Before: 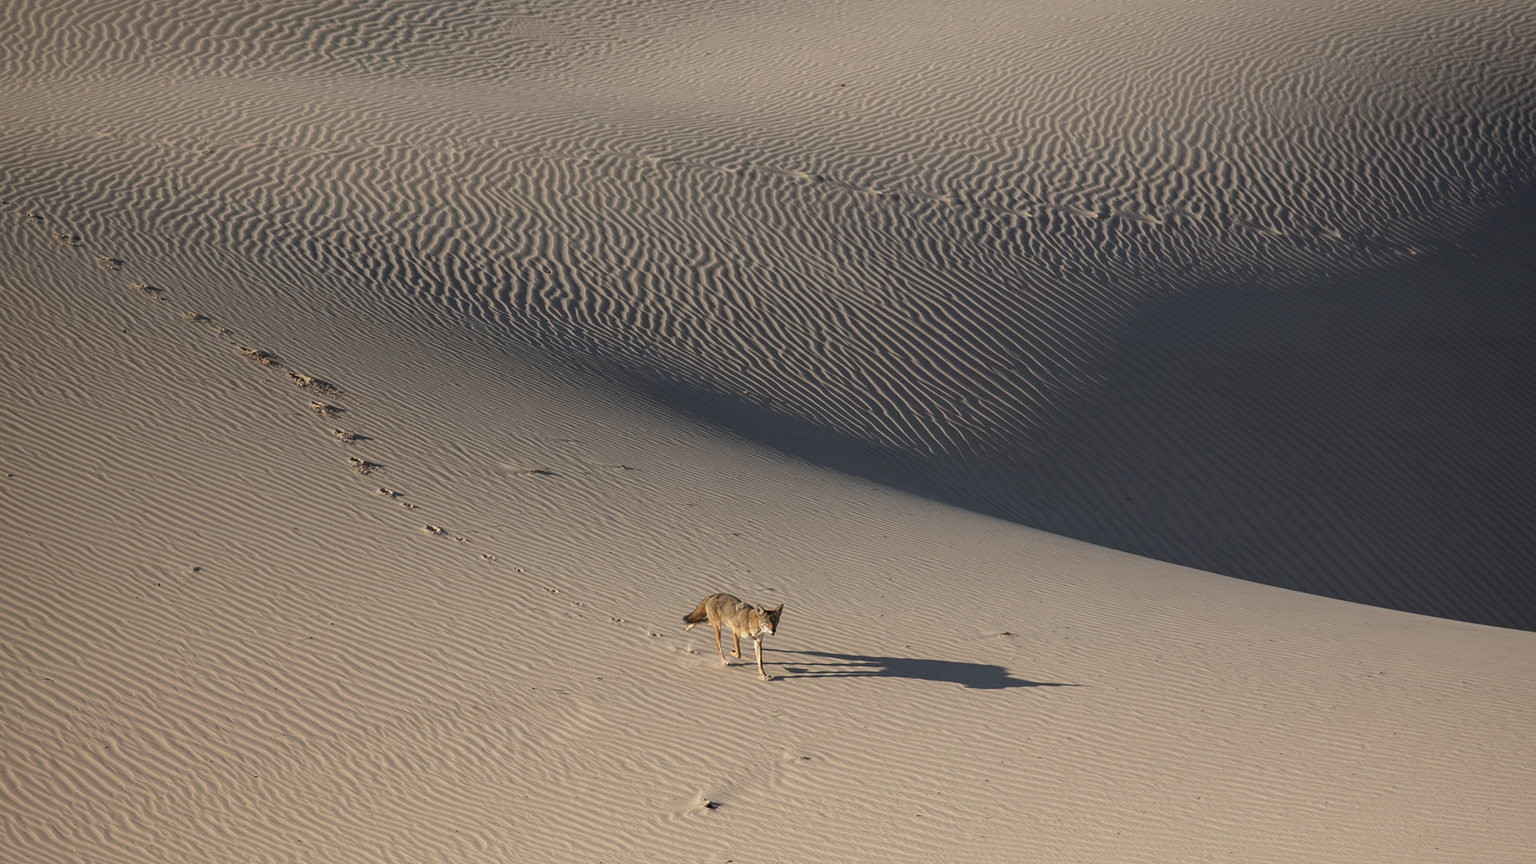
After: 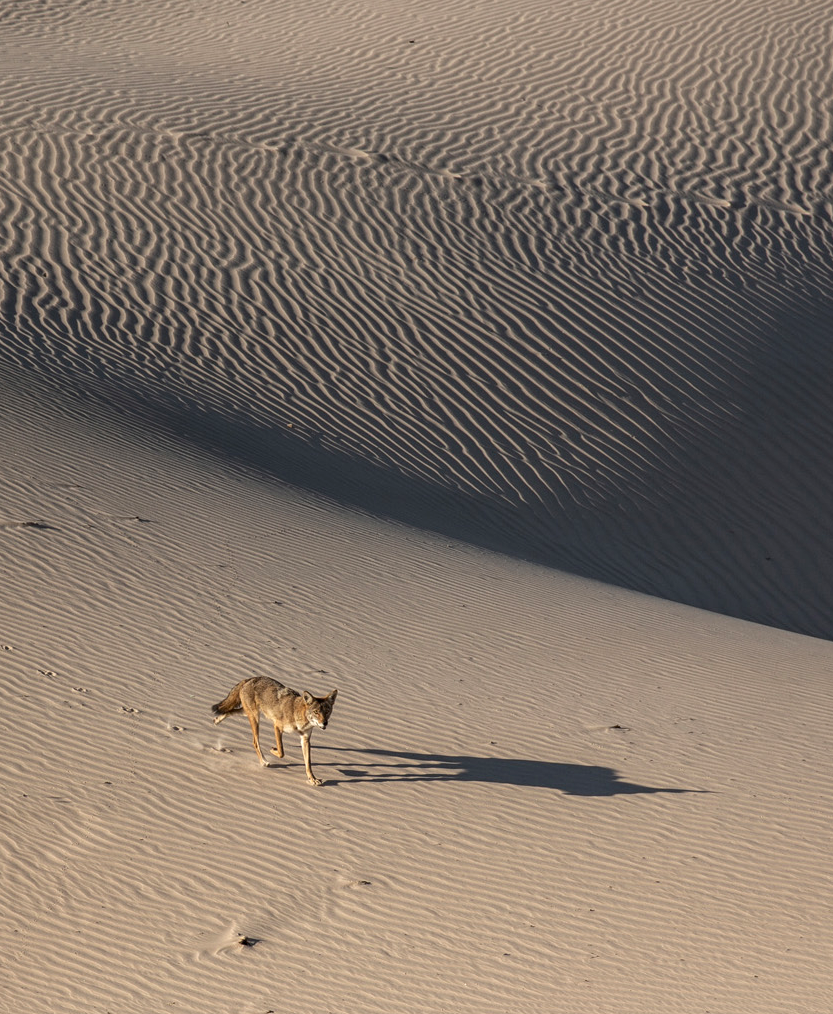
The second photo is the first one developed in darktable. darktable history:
crop: left 33.452%, top 6.025%, right 23.155%
local contrast: detail 130%
